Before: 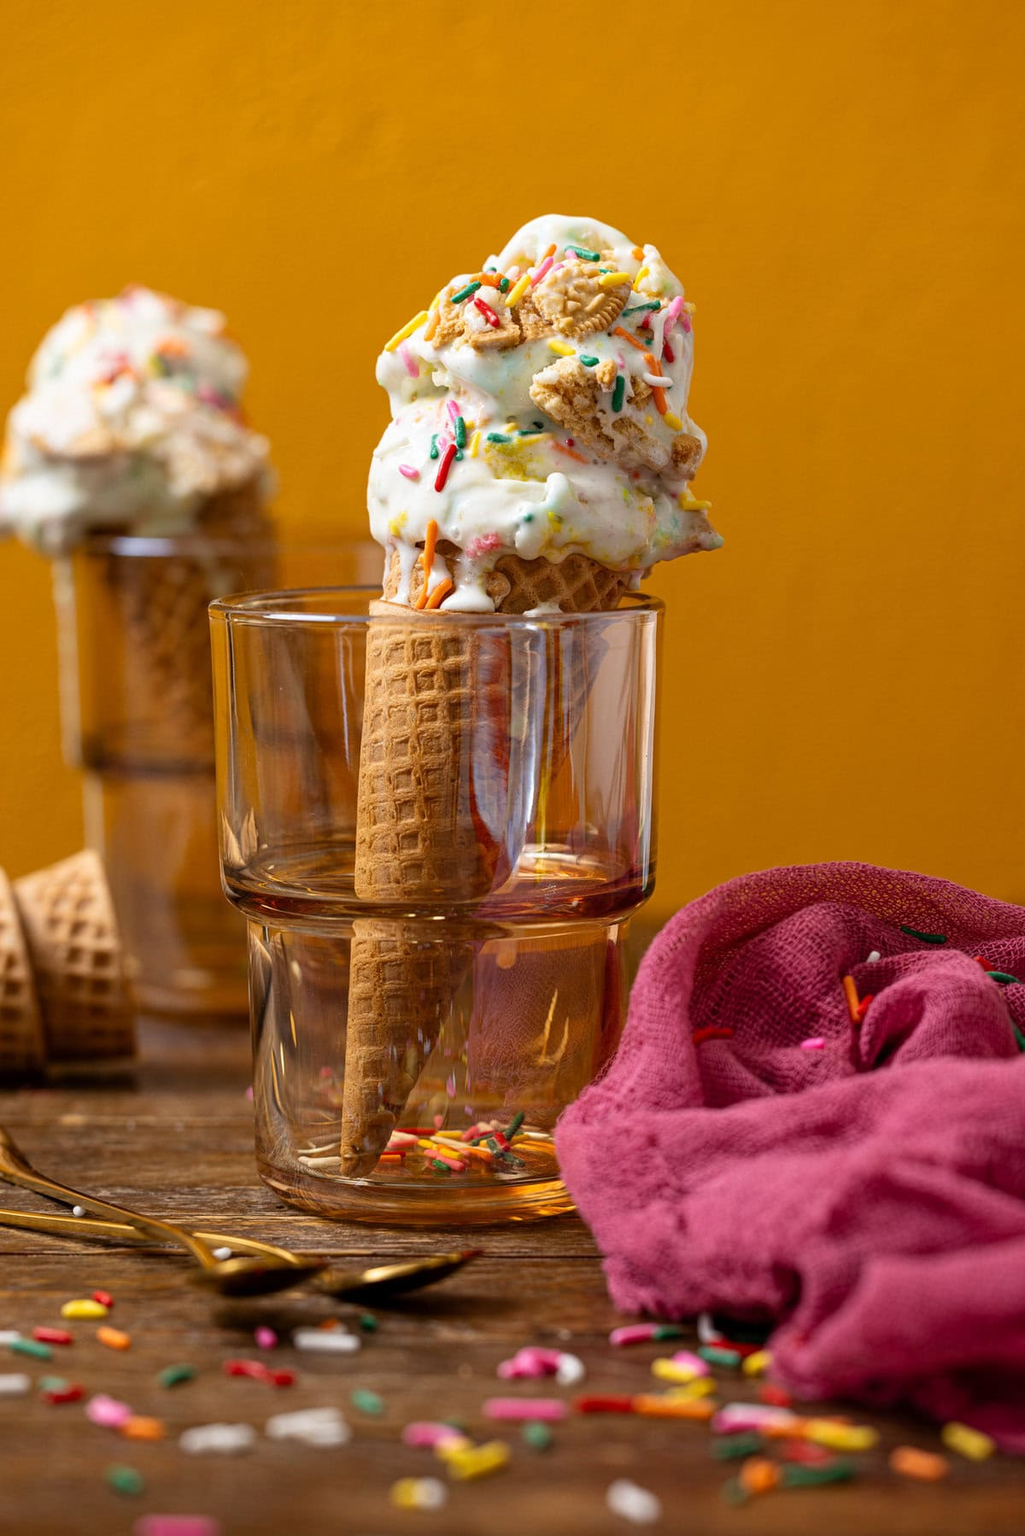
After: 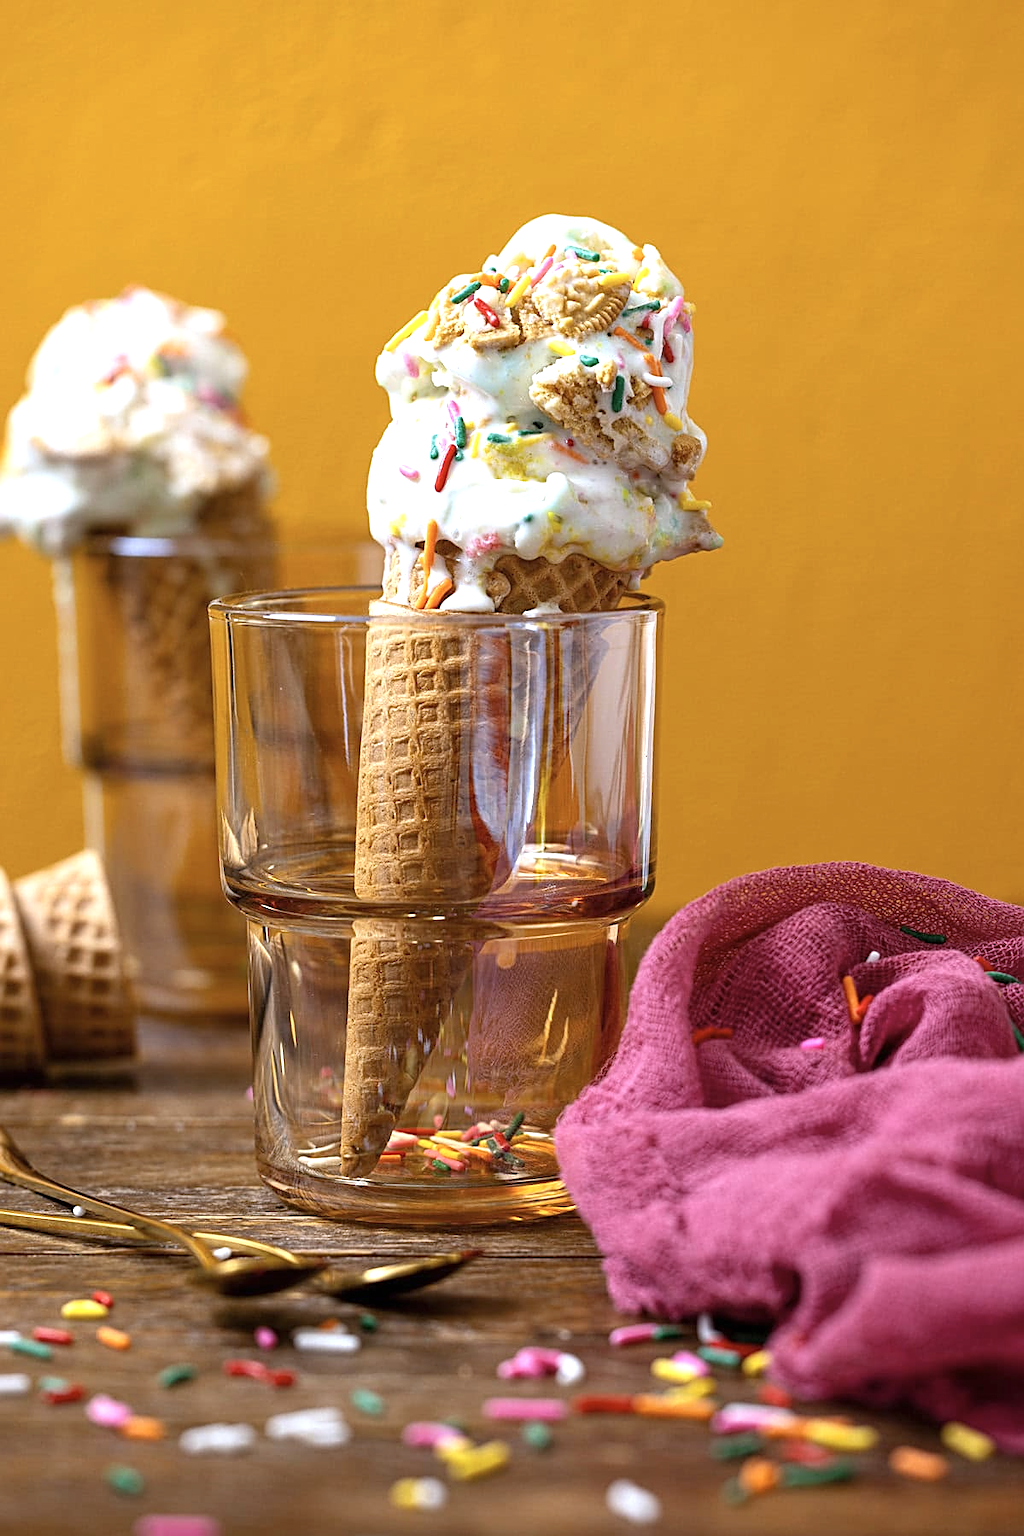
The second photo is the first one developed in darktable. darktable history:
color contrast: green-magenta contrast 0.84, blue-yellow contrast 0.86
sharpen: on, module defaults
exposure: black level correction 0, exposure 0.68 EV, compensate exposure bias true, compensate highlight preservation false
white balance: red 0.931, blue 1.11
